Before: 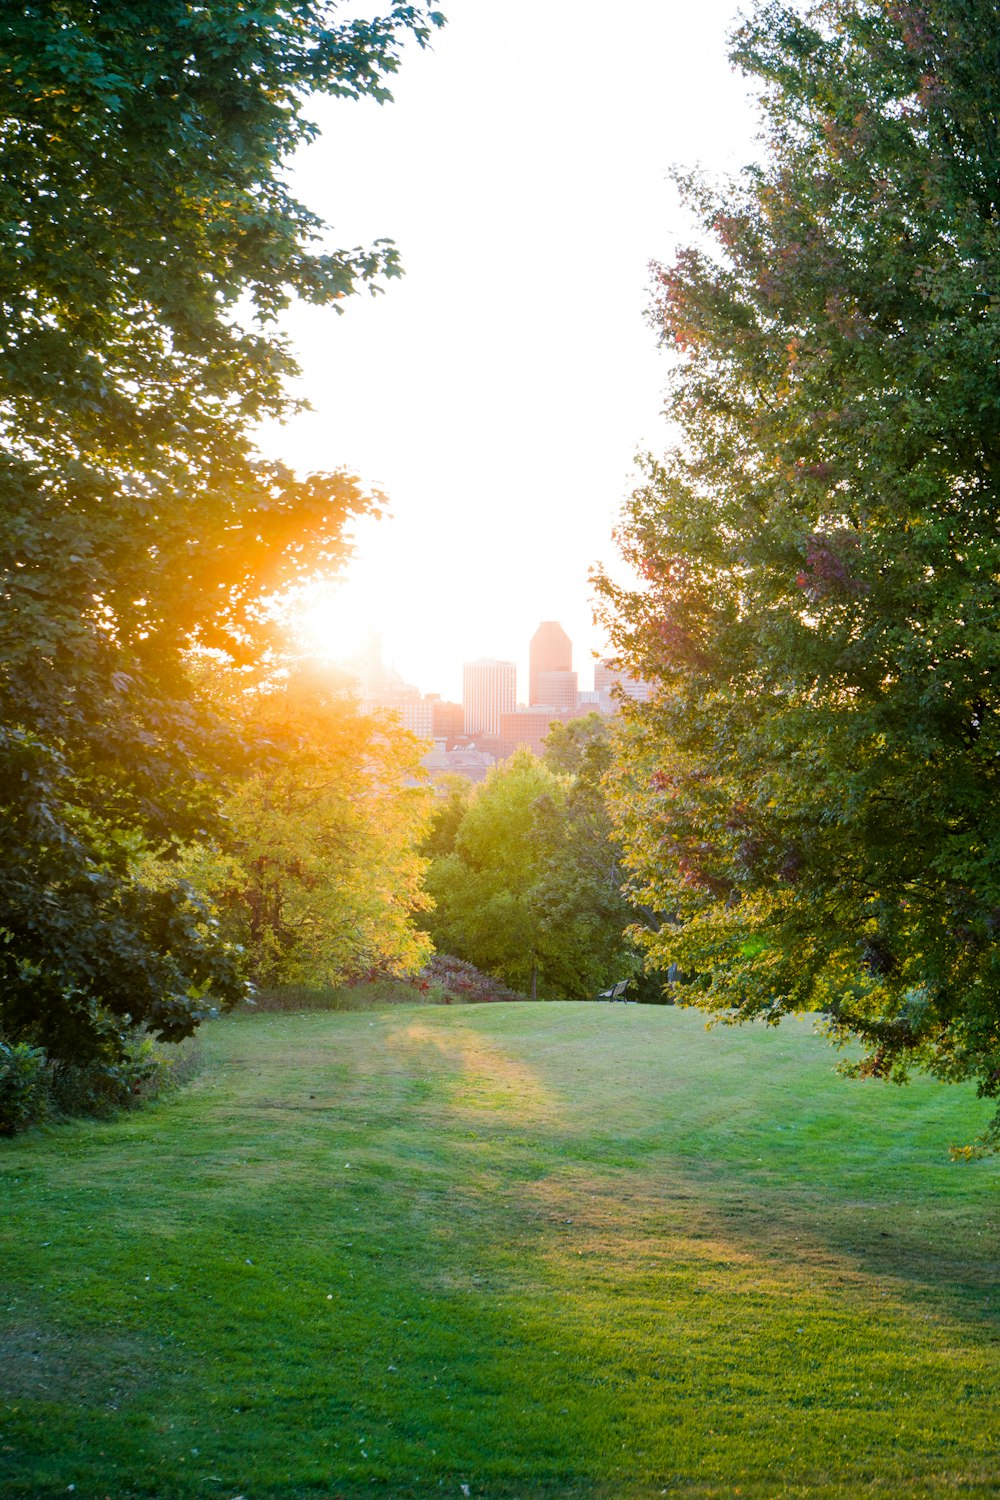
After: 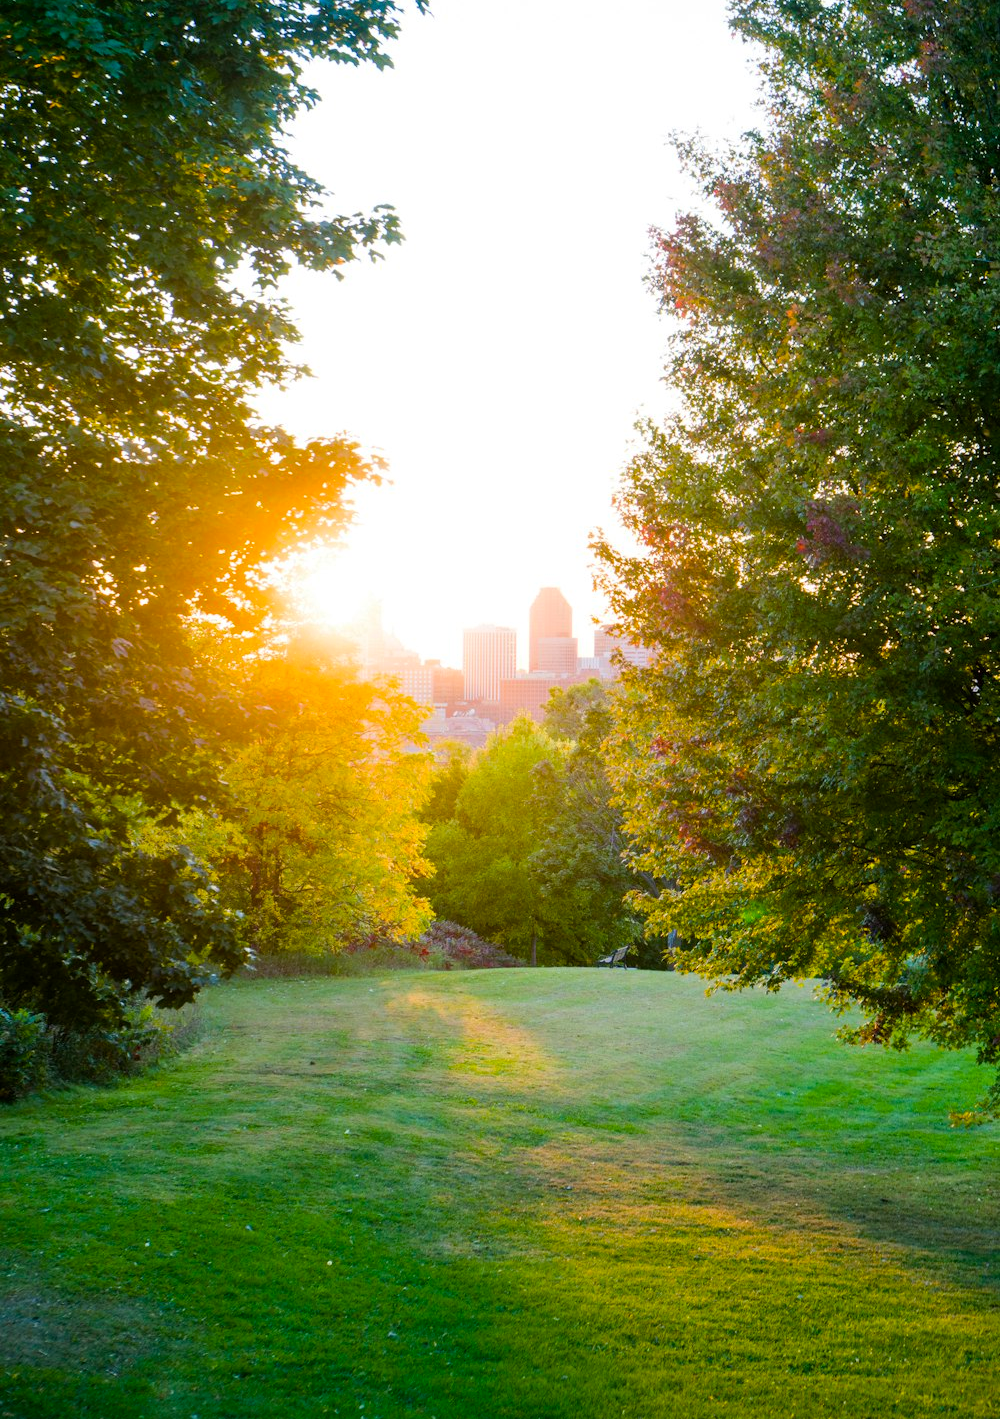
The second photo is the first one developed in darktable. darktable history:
crop and rotate: top 2.331%, bottom 3.065%
color balance rgb: shadows lift › luminance -10.312%, linear chroma grading › global chroma 8.828%, perceptual saturation grading › global saturation 16.084%, global vibrance 9.406%
